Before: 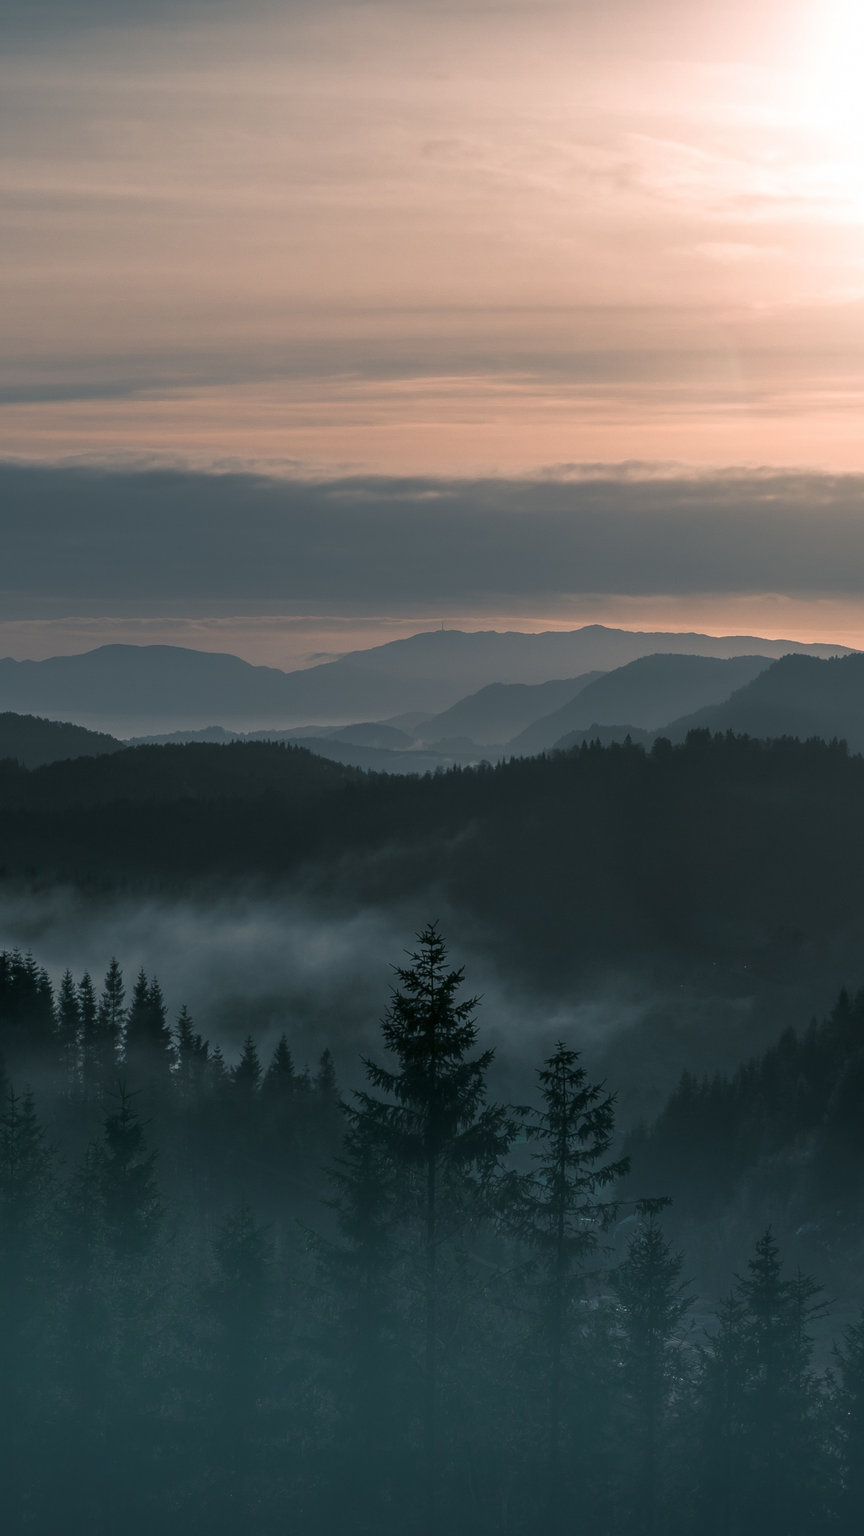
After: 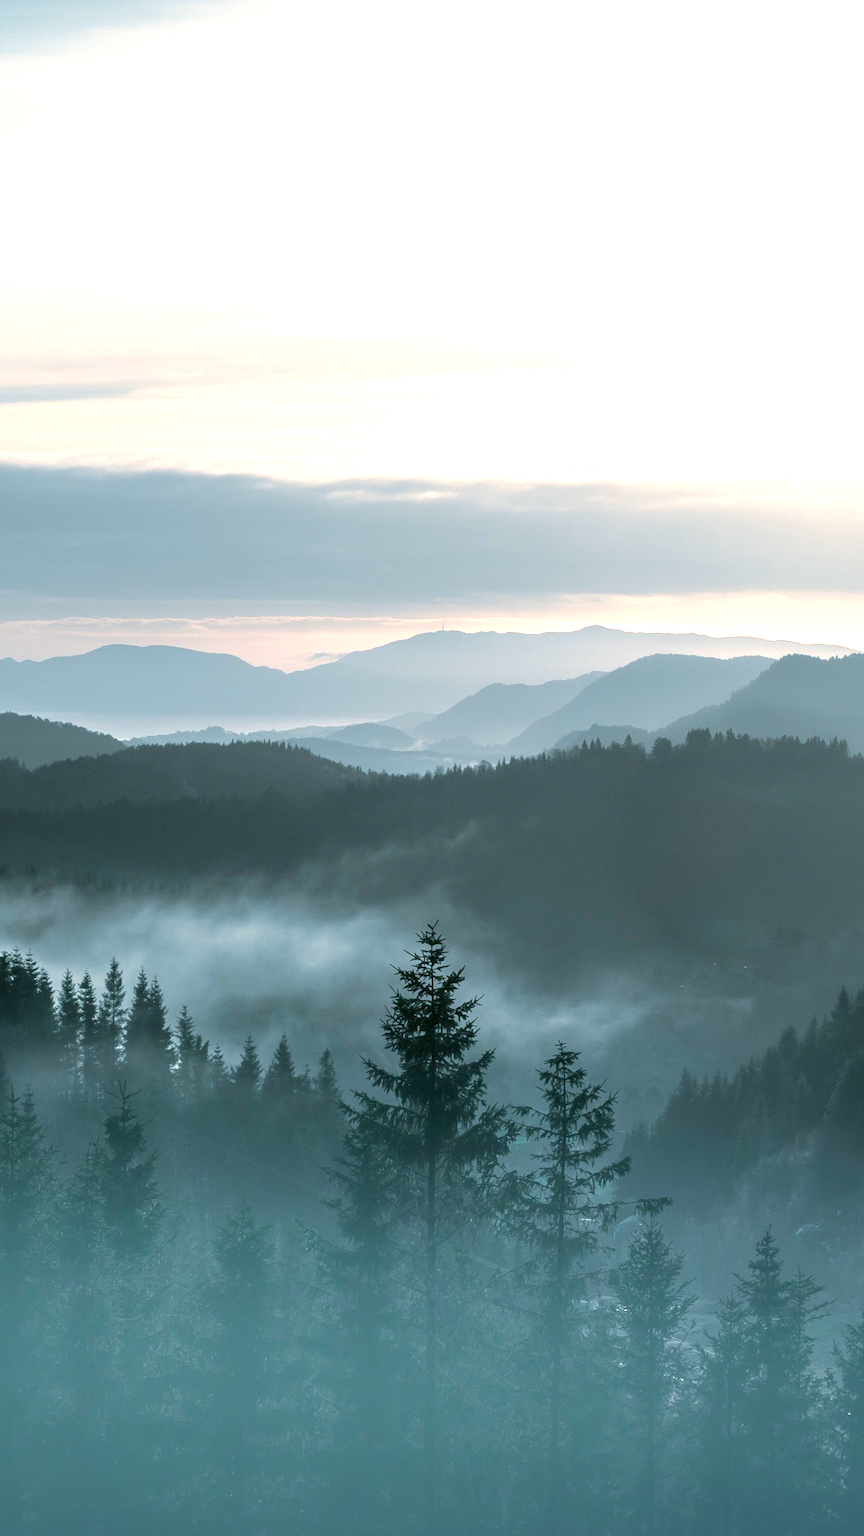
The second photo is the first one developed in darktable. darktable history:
exposure: exposure 1.488 EV, compensate highlight preservation false
tone equalizer: -8 EV -0.775 EV, -7 EV -0.689 EV, -6 EV -0.585 EV, -5 EV -0.401 EV, -3 EV 0.391 EV, -2 EV 0.6 EV, -1 EV 0.697 EV, +0 EV 0.763 EV
levels: levels [0, 0.478, 1]
